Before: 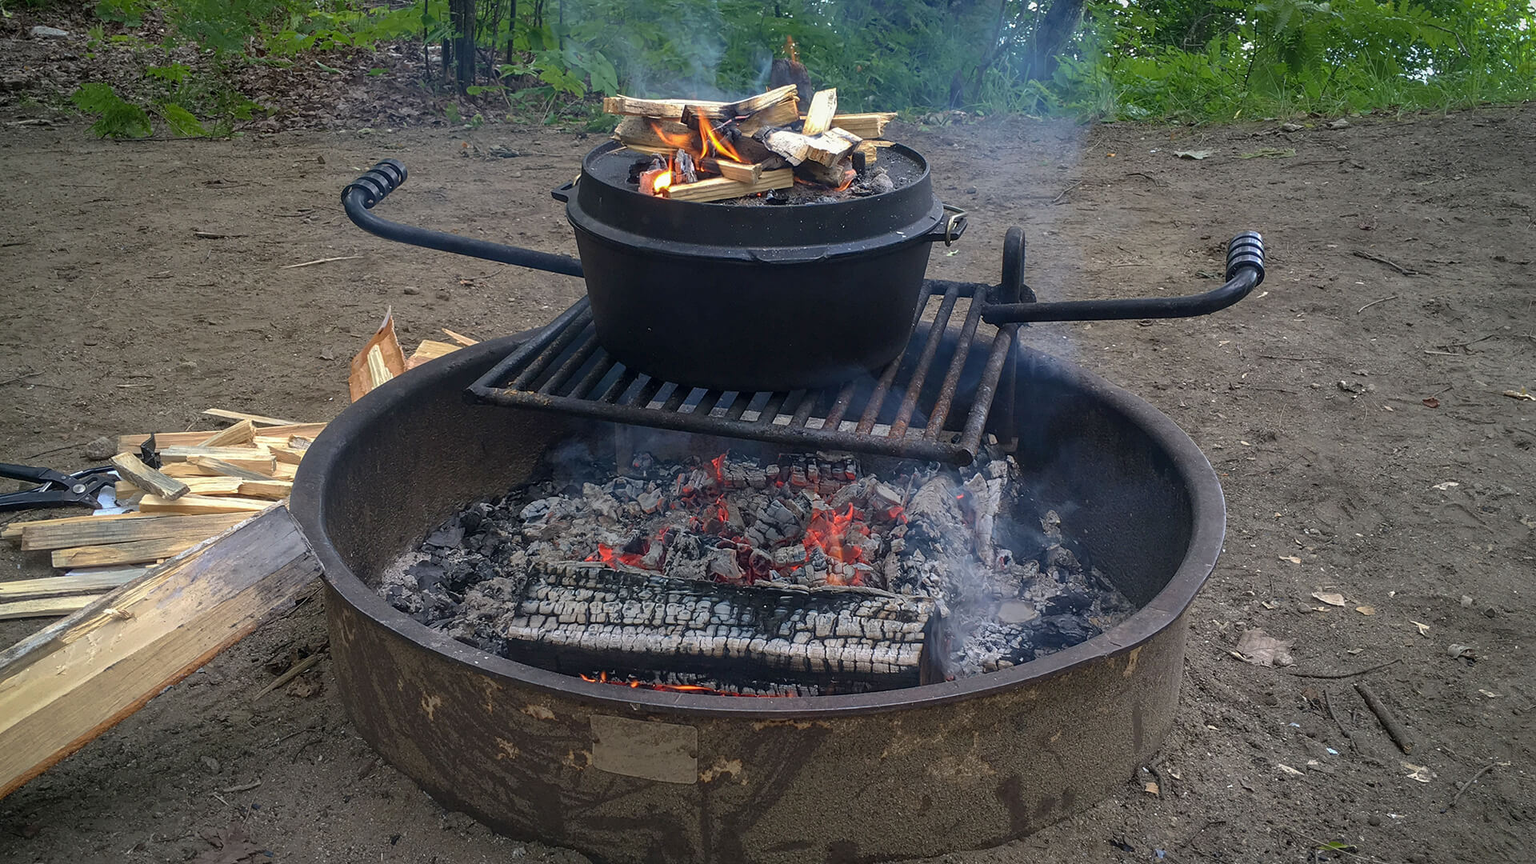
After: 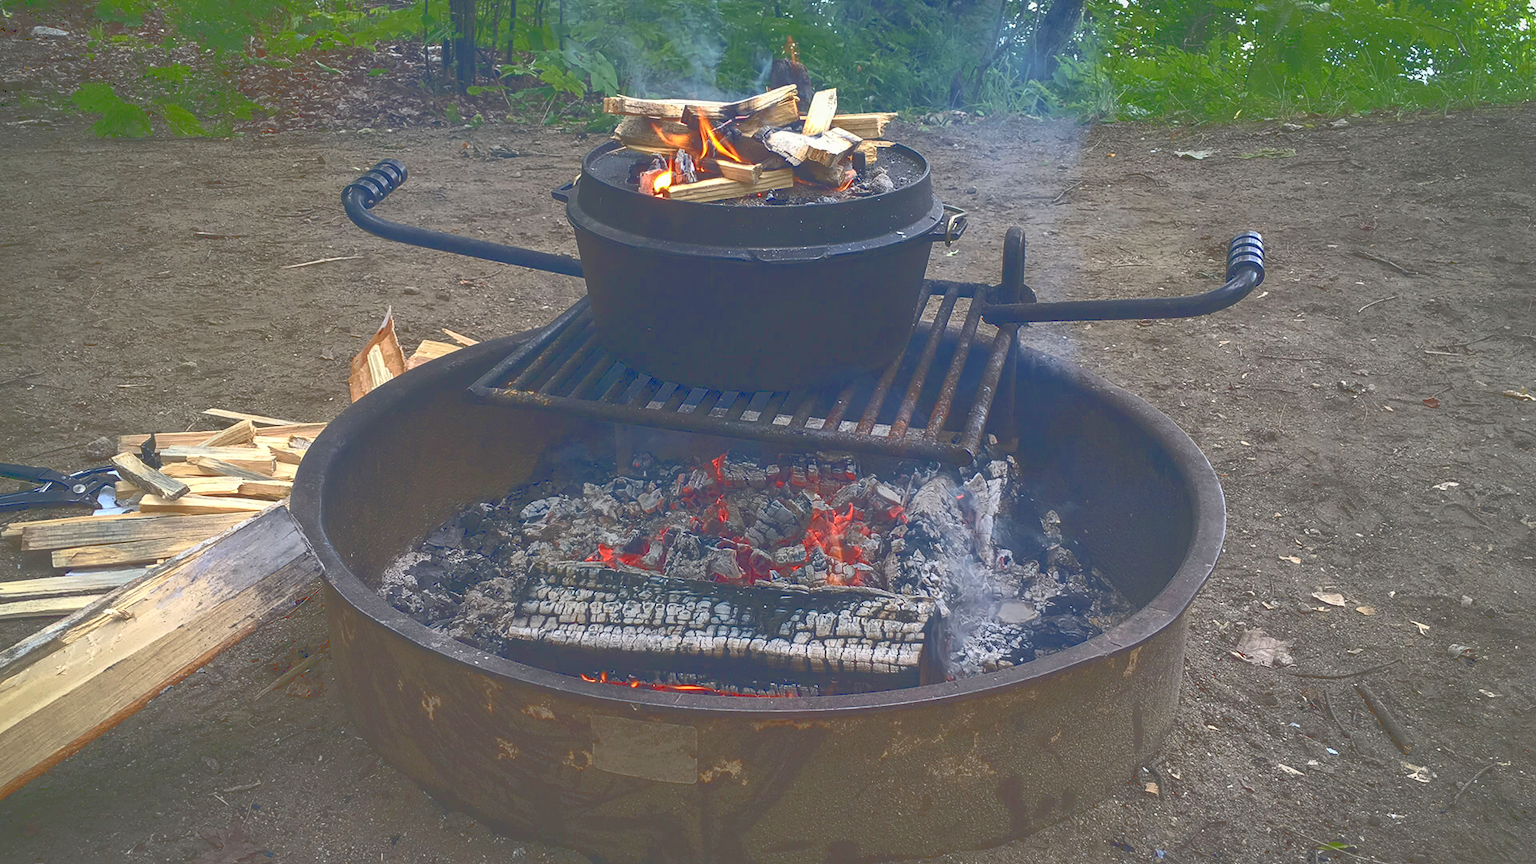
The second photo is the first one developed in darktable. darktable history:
tone curve: curves: ch0 [(0, 0) (0.003, 0.319) (0.011, 0.319) (0.025, 0.323) (0.044, 0.323) (0.069, 0.327) (0.1, 0.33) (0.136, 0.338) (0.177, 0.348) (0.224, 0.361) (0.277, 0.374) (0.335, 0.398) (0.399, 0.444) (0.468, 0.516) (0.543, 0.595) (0.623, 0.694) (0.709, 0.793) (0.801, 0.883) (0.898, 0.942) (1, 1)]
